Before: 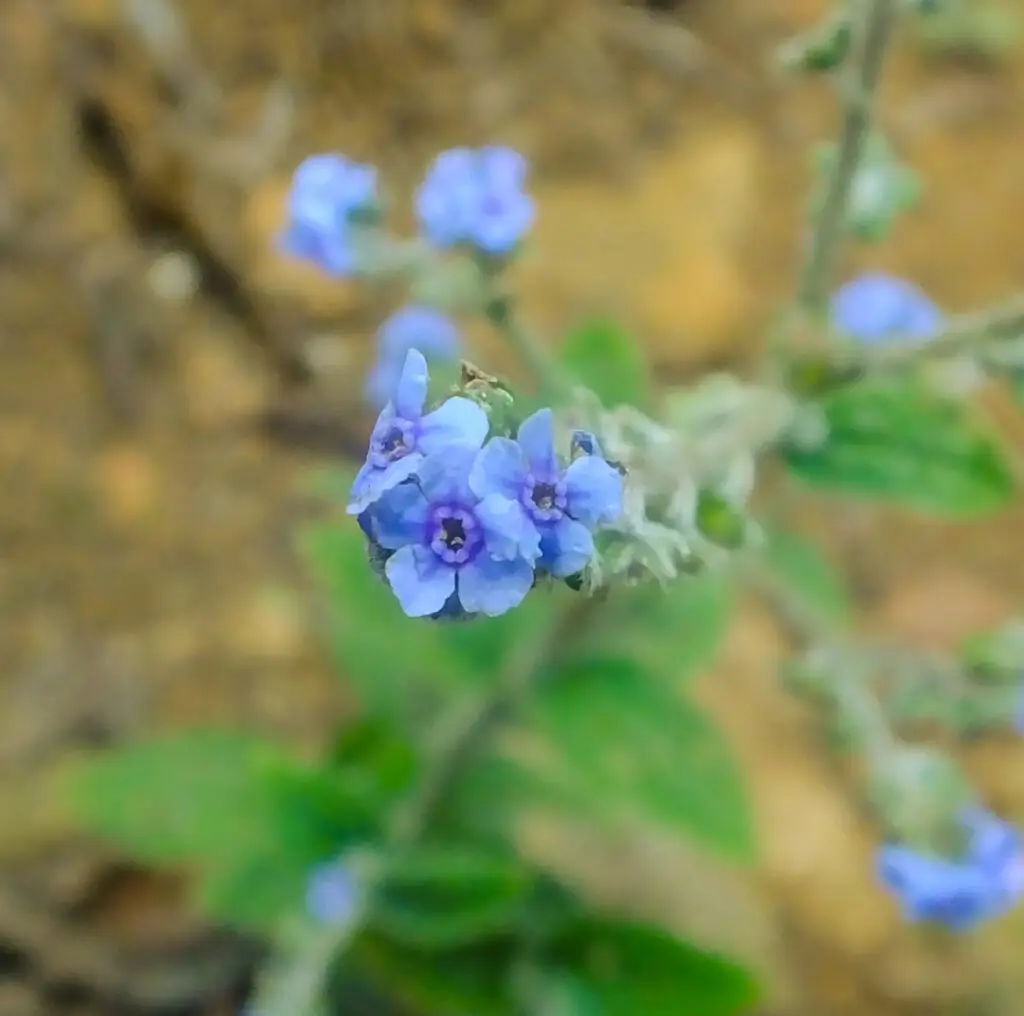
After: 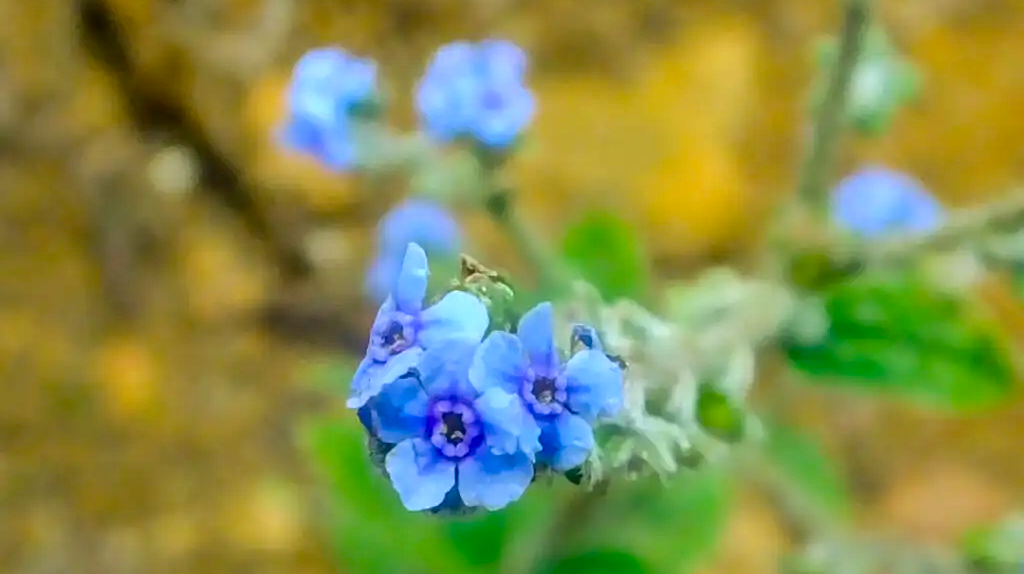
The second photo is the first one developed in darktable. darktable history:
crop and rotate: top 10.485%, bottom 32.96%
color balance rgb: linear chroma grading › global chroma 19.606%, perceptual saturation grading › global saturation 16.641%, contrast 3.996%
local contrast: detail 130%
